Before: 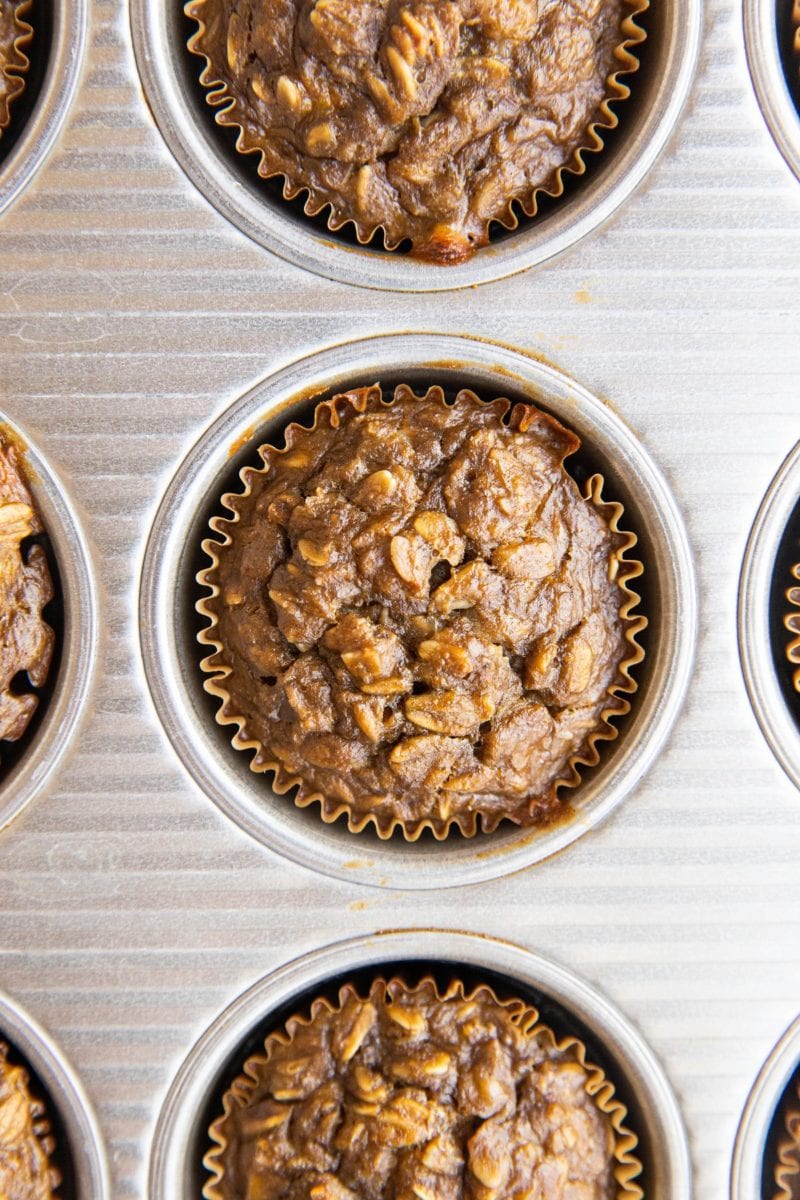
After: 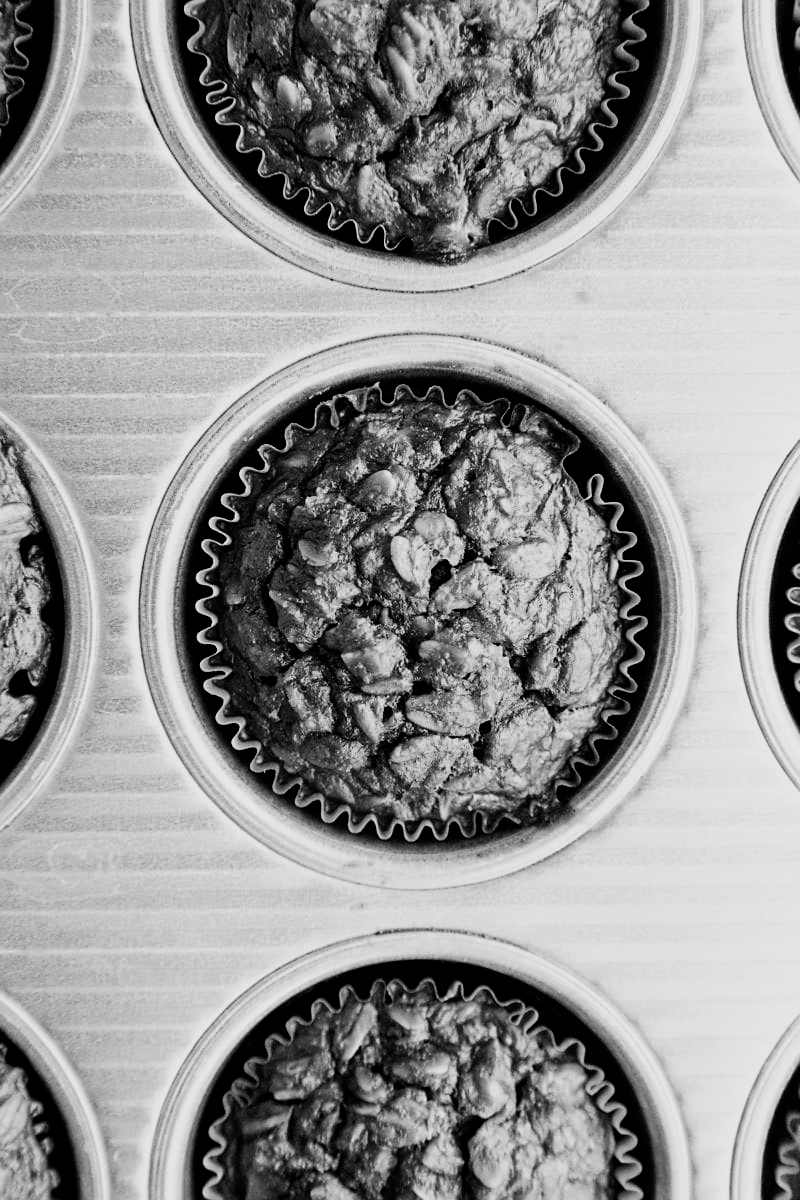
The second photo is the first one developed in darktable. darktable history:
color calibration: output gray [0.253, 0.26, 0.487, 0], x 0.367, y 0.376, temperature 4382.44 K
sharpen: radius 1.526, amount 0.375, threshold 1.418
filmic rgb: black relative exposure -5.02 EV, white relative exposure 3.99 EV, hardness 2.9, contrast 1.399, highlights saturation mix -30.27%, color science v6 (2022)
